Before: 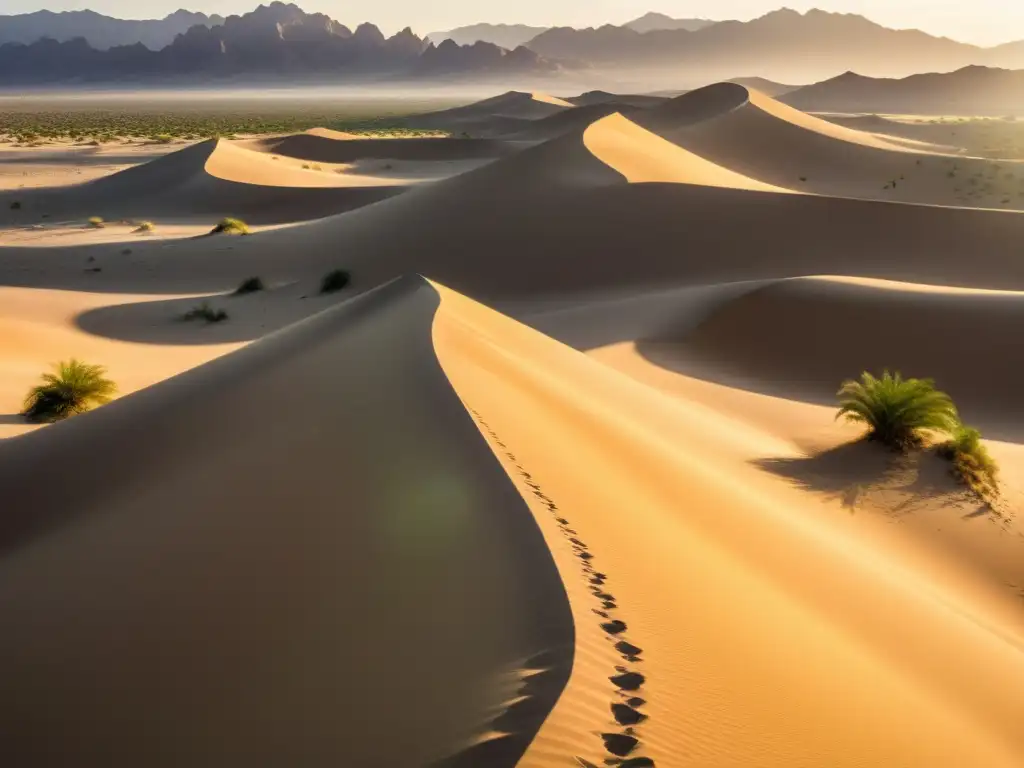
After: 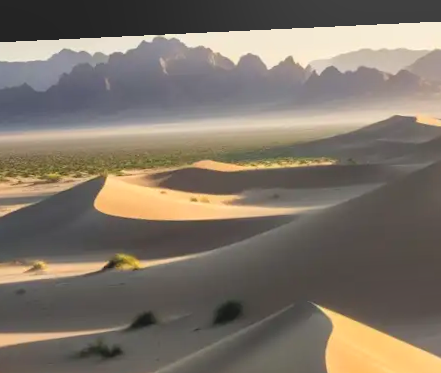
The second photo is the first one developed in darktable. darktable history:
crop and rotate: left 10.817%, top 0.062%, right 47.194%, bottom 53.626%
rotate and perspective: rotation -2.22°, lens shift (horizontal) -0.022, automatic cropping off
bloom: threshold 82.5%, strength 16.25%
